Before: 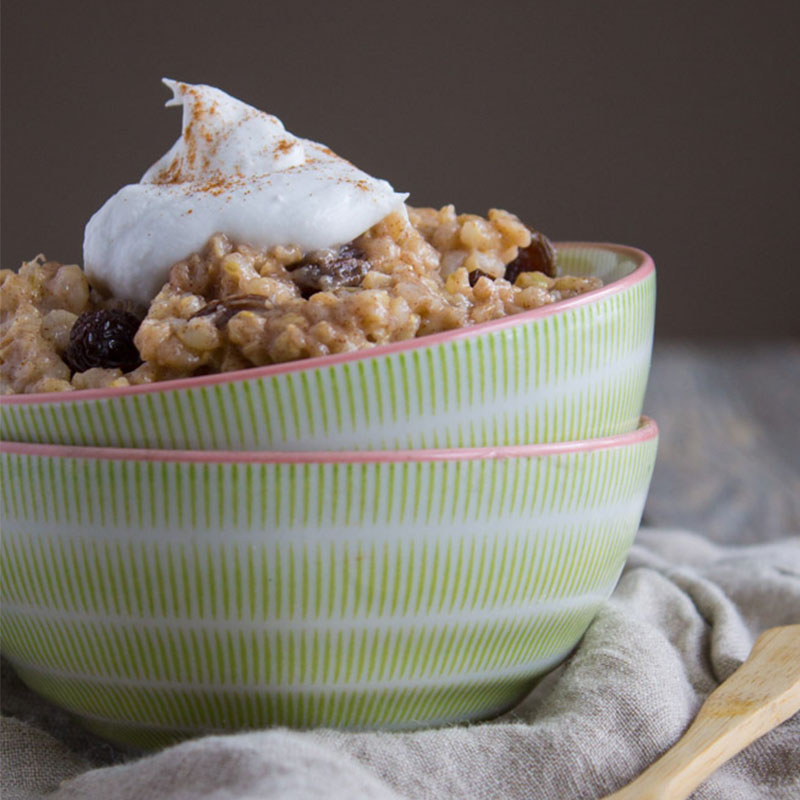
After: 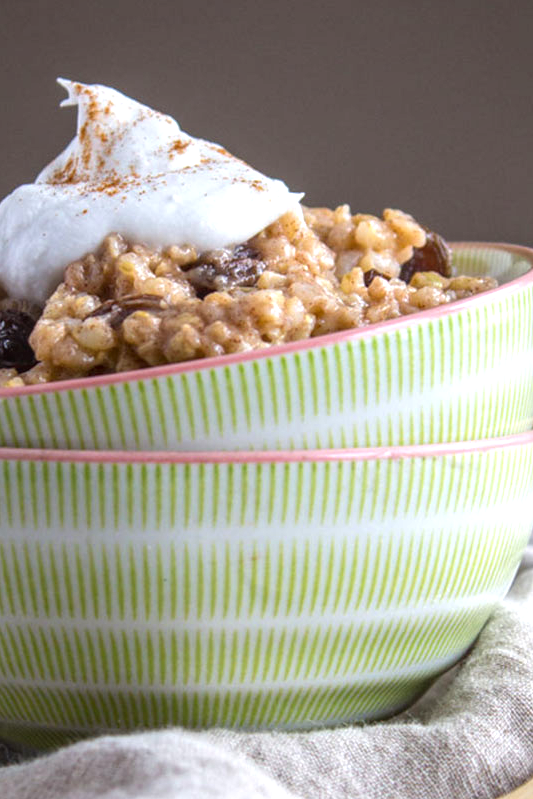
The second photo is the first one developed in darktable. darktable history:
exposure: black level correction 0, exposure 0.7 EV, compensate highlight preservation false
crop and rotate: left 13.342%, right 19.991%
local contrast: highlights 0%, shadows 0%, detail 133%
